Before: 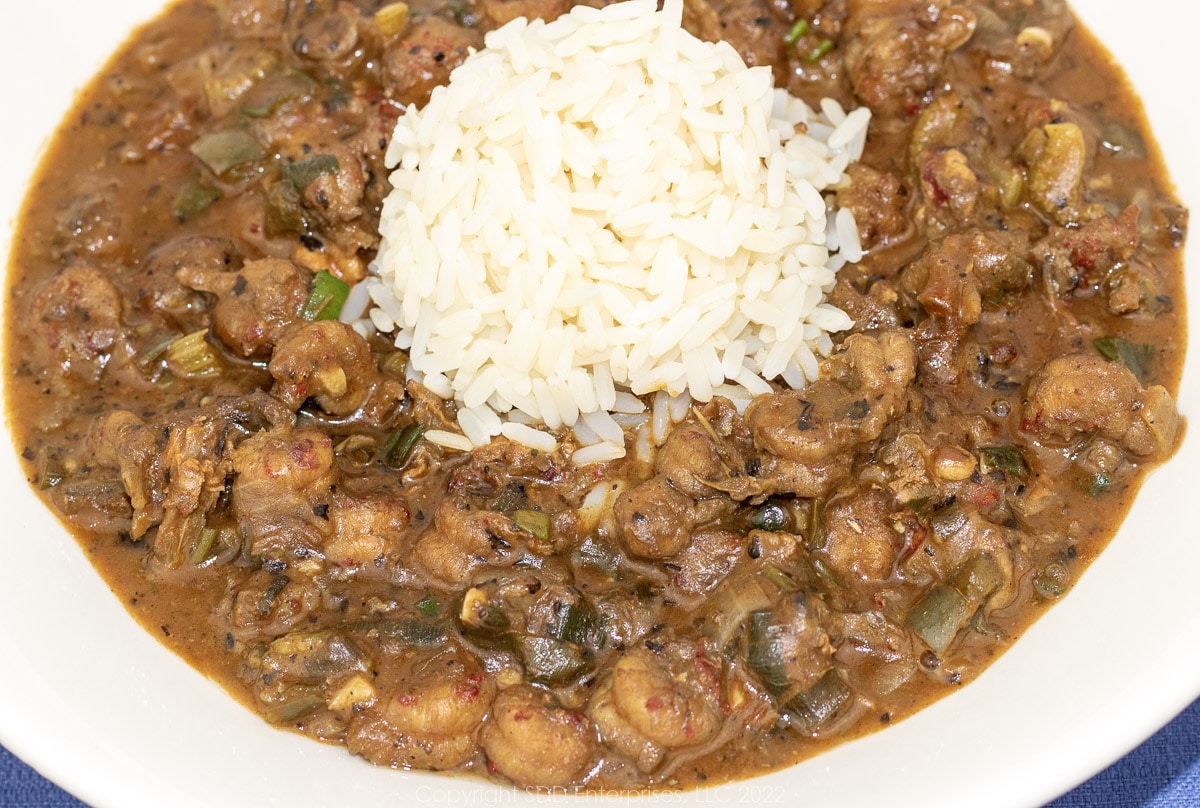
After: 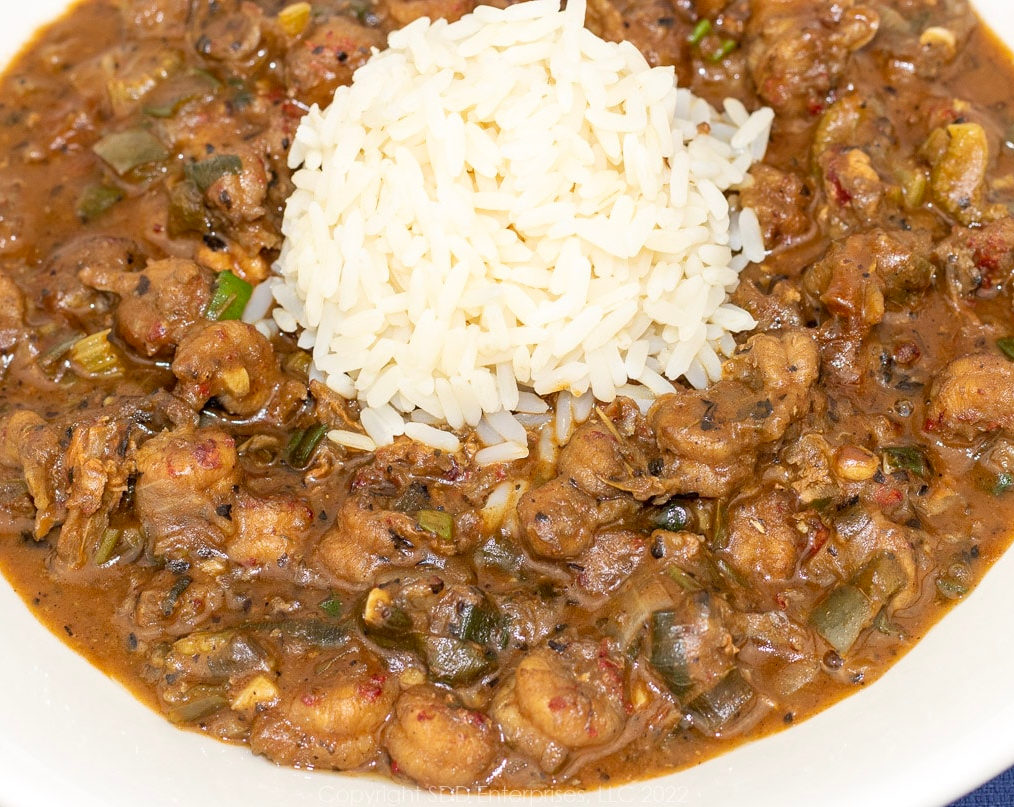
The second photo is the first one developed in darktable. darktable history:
crop: left 8.085%, right 7.38%
exposure: compensate highlight preservation false
